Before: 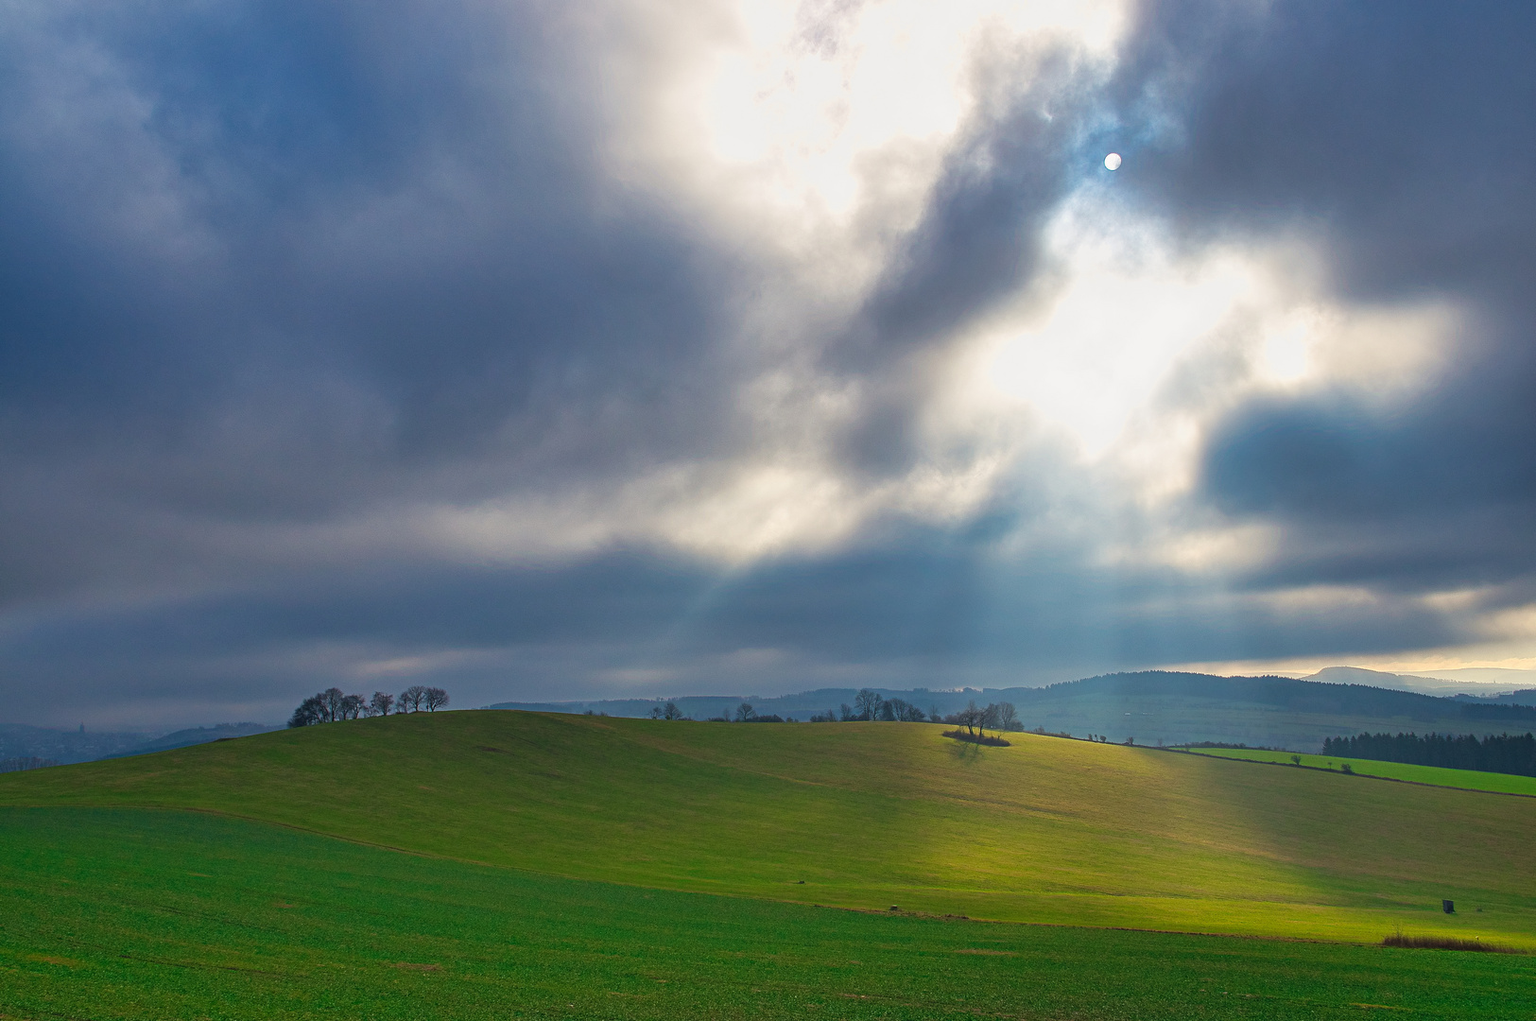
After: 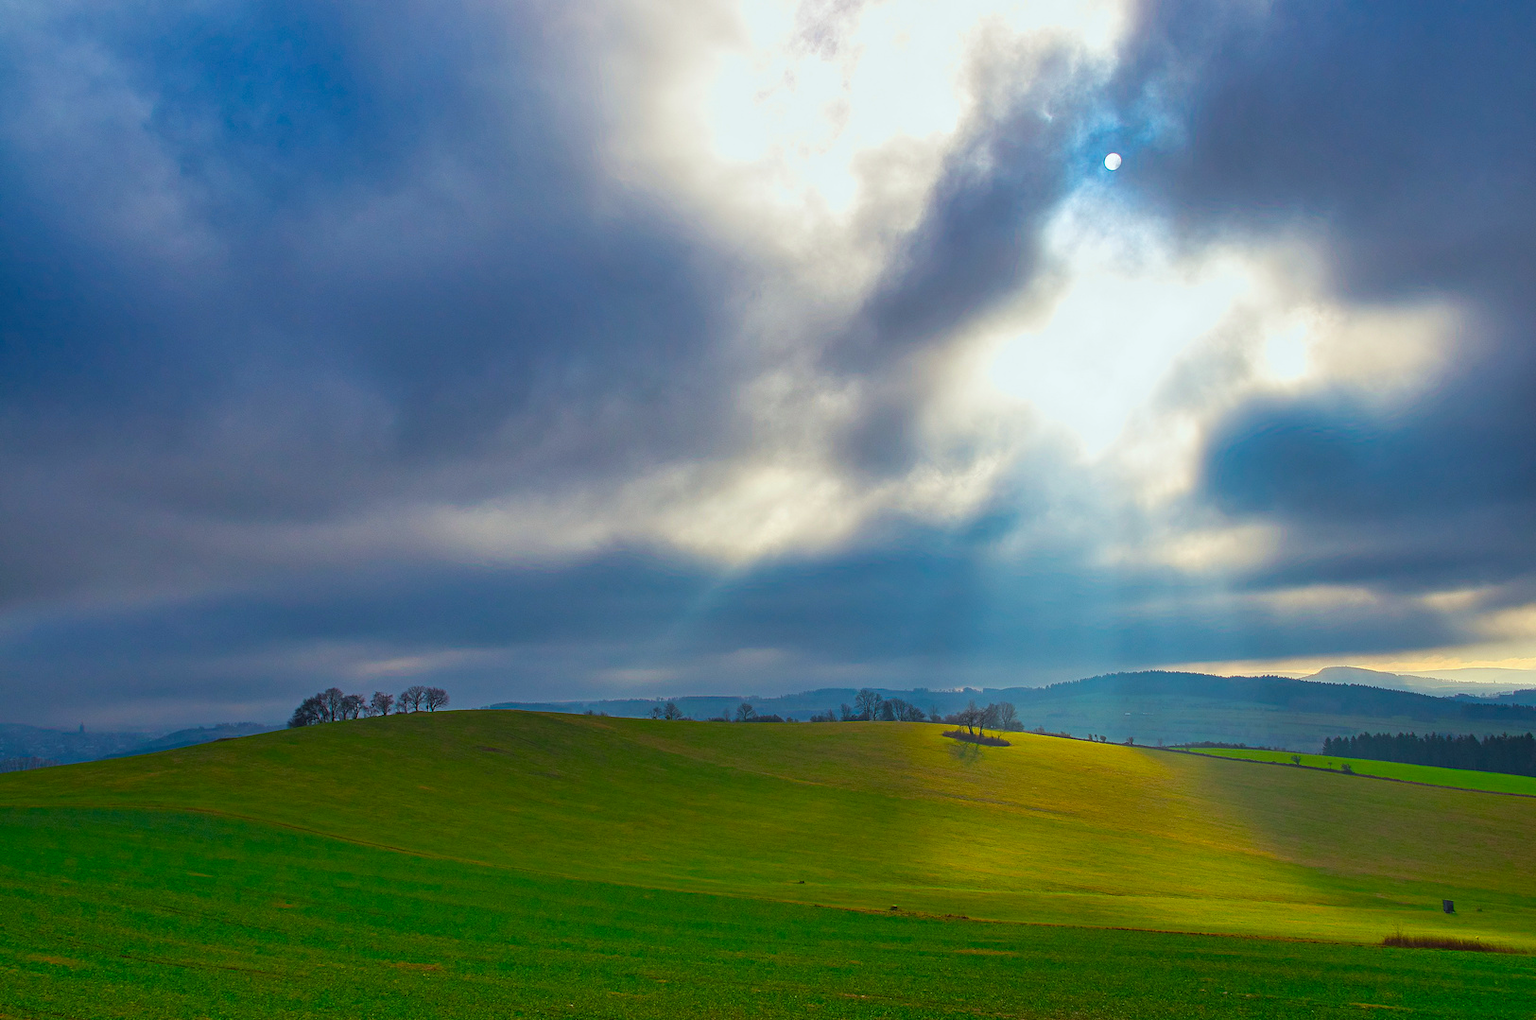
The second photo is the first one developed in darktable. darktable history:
color balance rgb: linear chroma grading › global chroma 15%, perceptual saturation grading › global saturation 30%
color correction: highlights a* -4.98, highlights b* -3.76, shadows a* 3.83, shadows b* 4.08
